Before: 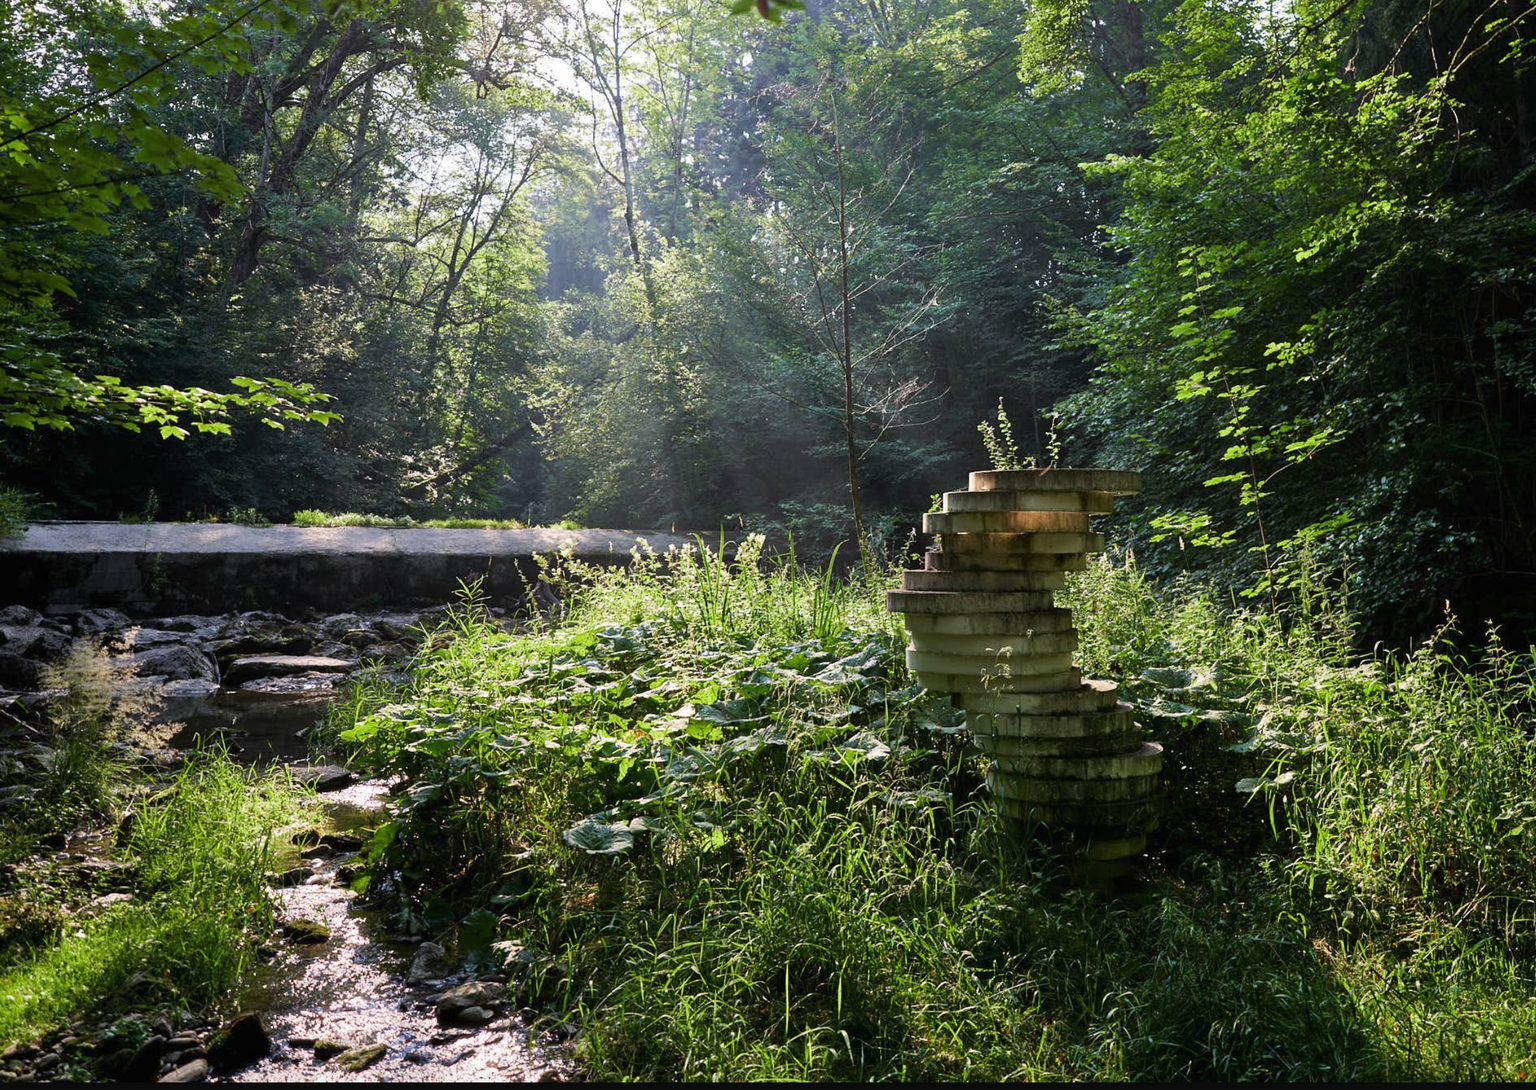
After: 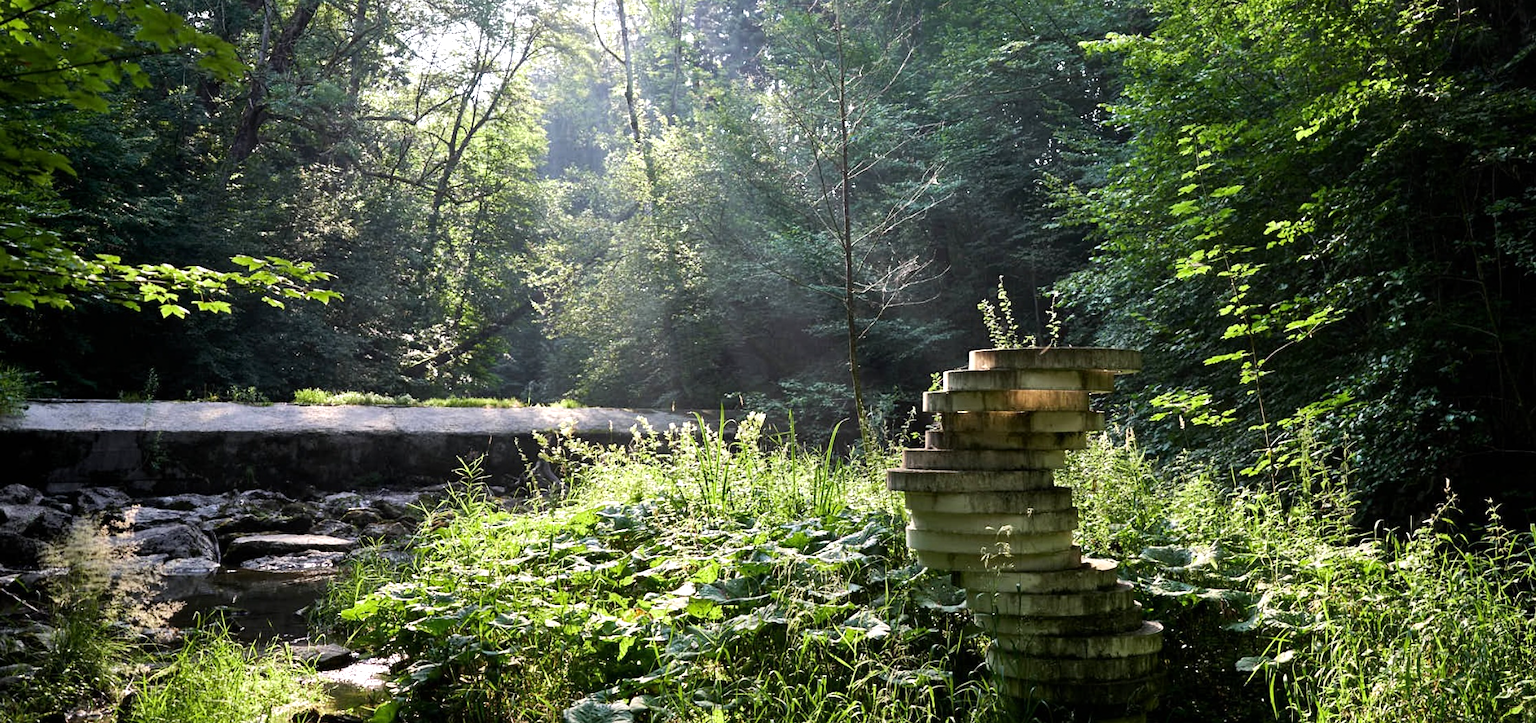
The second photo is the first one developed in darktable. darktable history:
crop: top 11.17%, bottom 22.278%
tone equalizer: -8 EV -0.385 EV, -7 EV -0.363 EV, -6 EV -0.322 EV, -5 EV -0.184 EV, -3 EV 0.194 EV, -2 EV 0.341 EV, -1 EV 0.407 EV, +0 EV 0.422 EV, edges refinement/feathering 500, mask exposure compensation -1.57 EV, preserve details no
